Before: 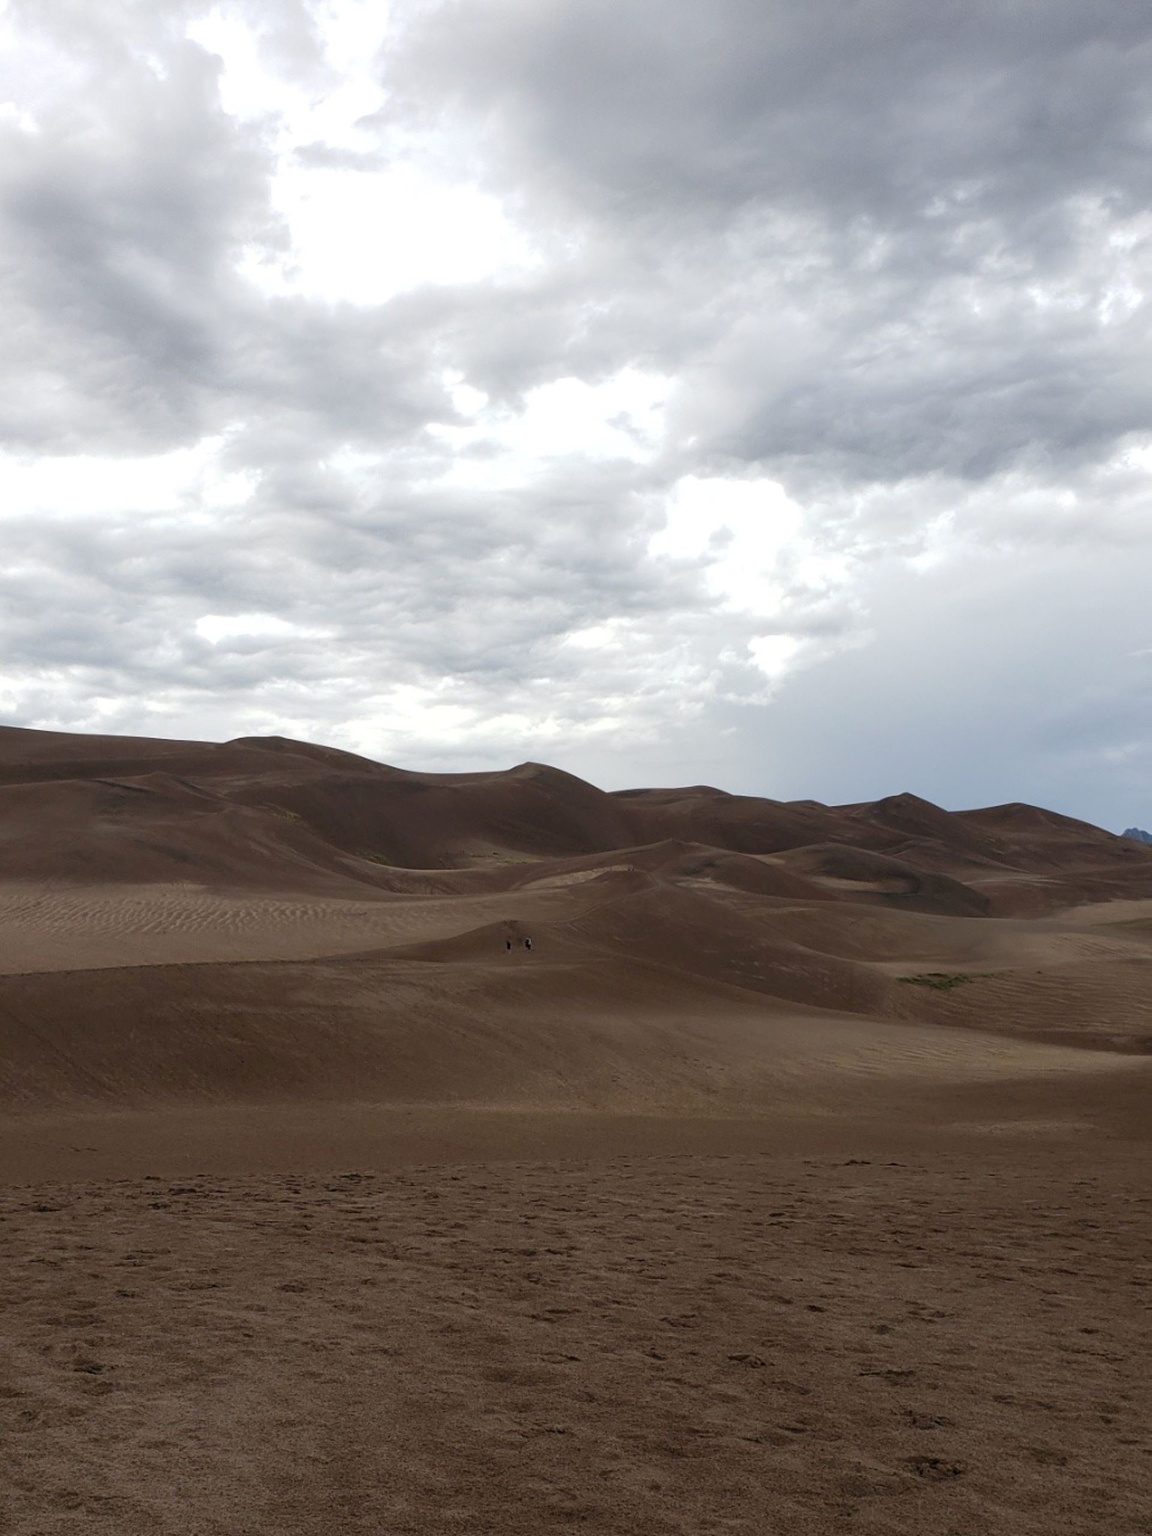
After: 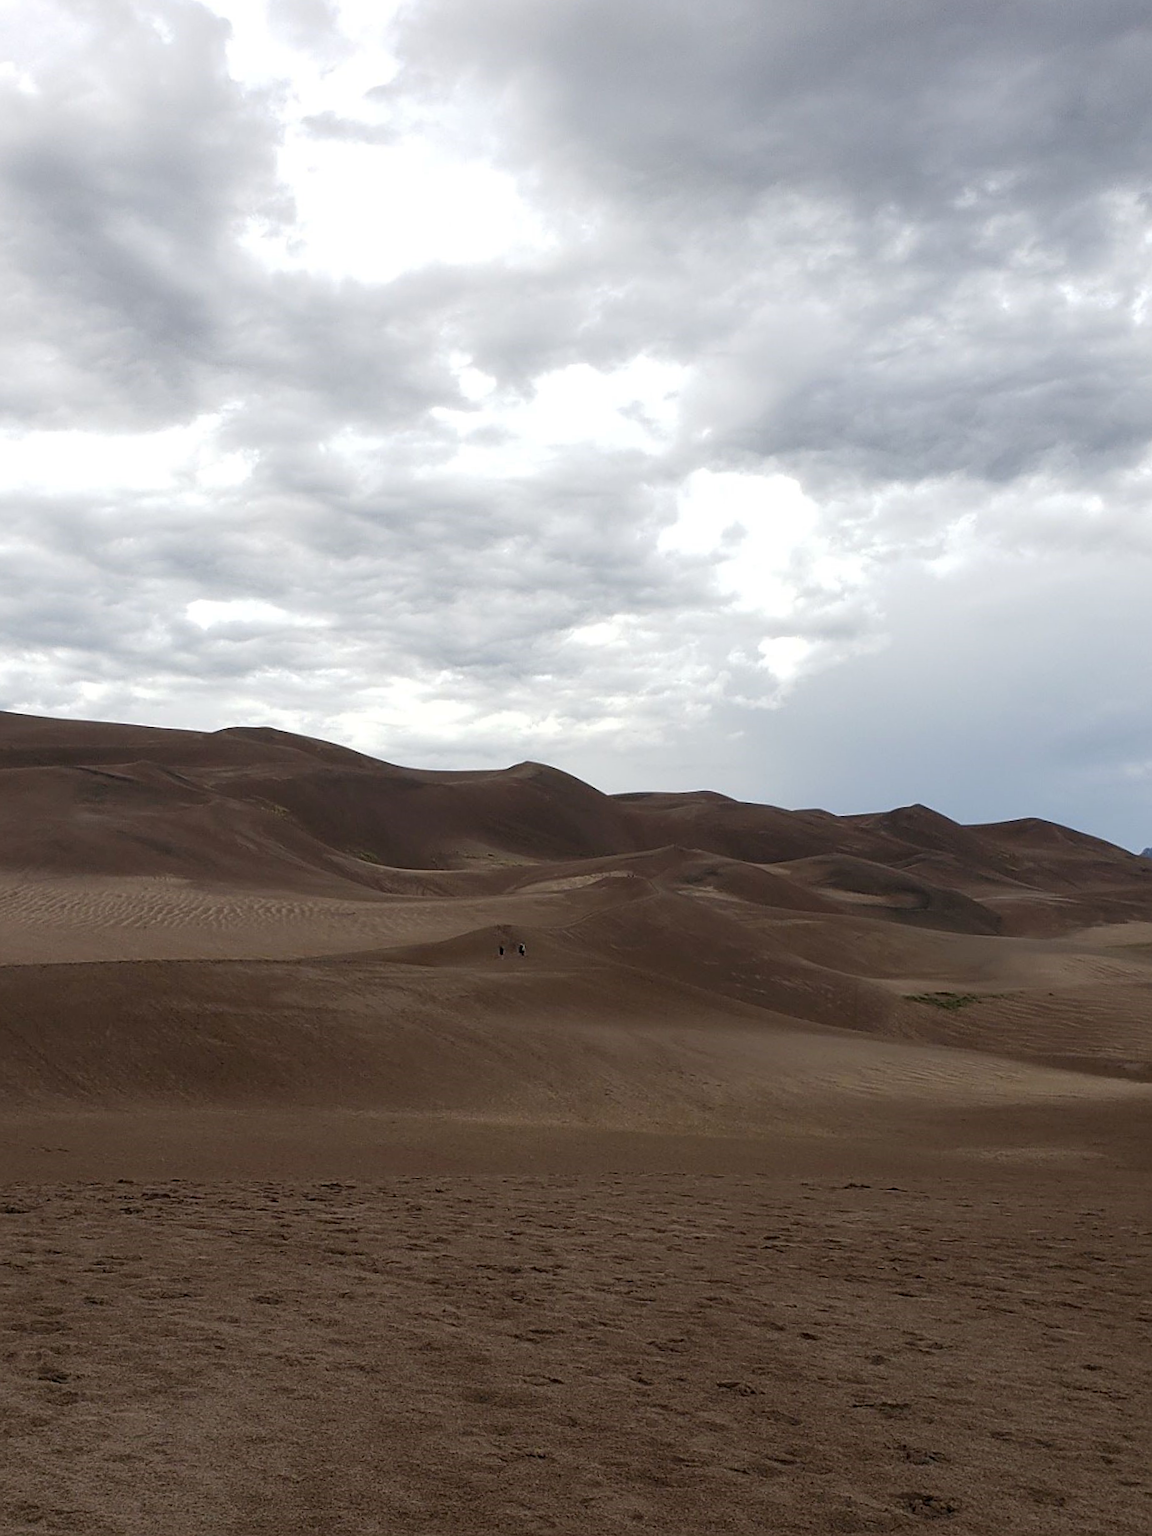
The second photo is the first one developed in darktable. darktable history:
crop and rotate: angle -1.62°
sharpen: on, module defaults
